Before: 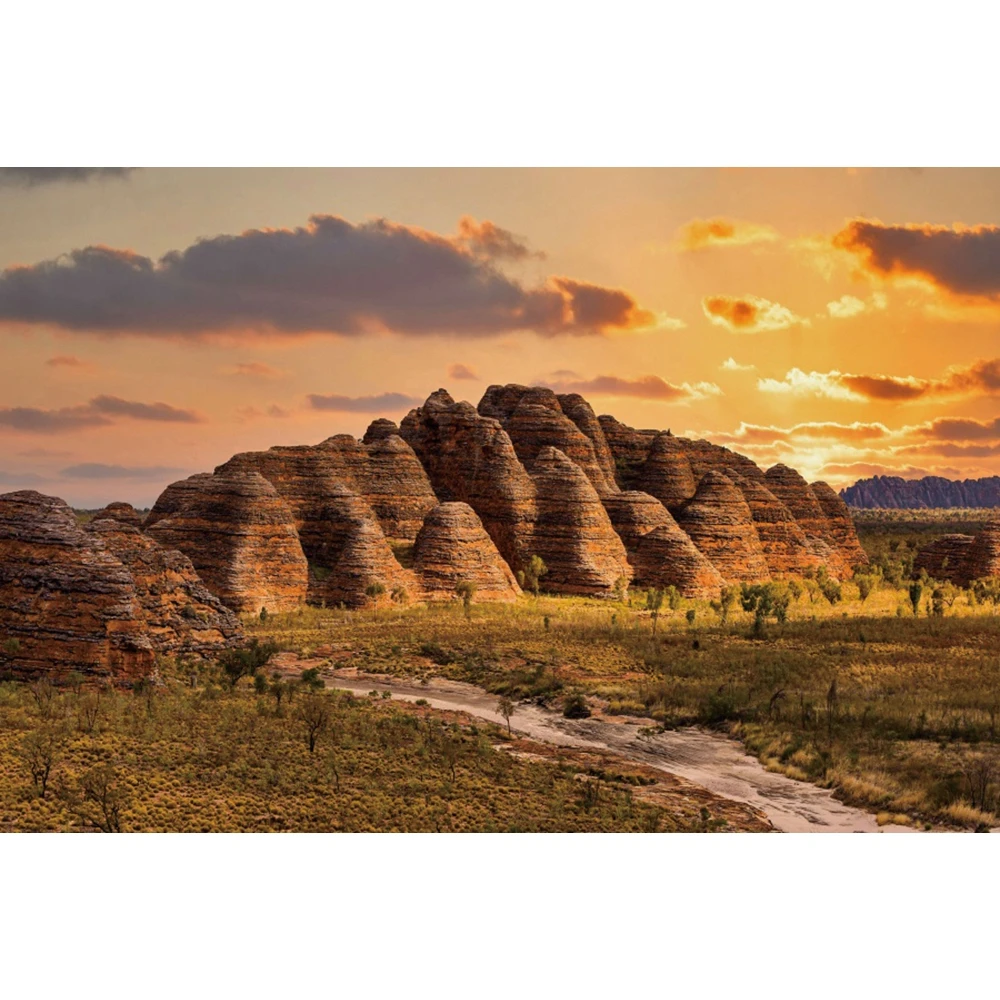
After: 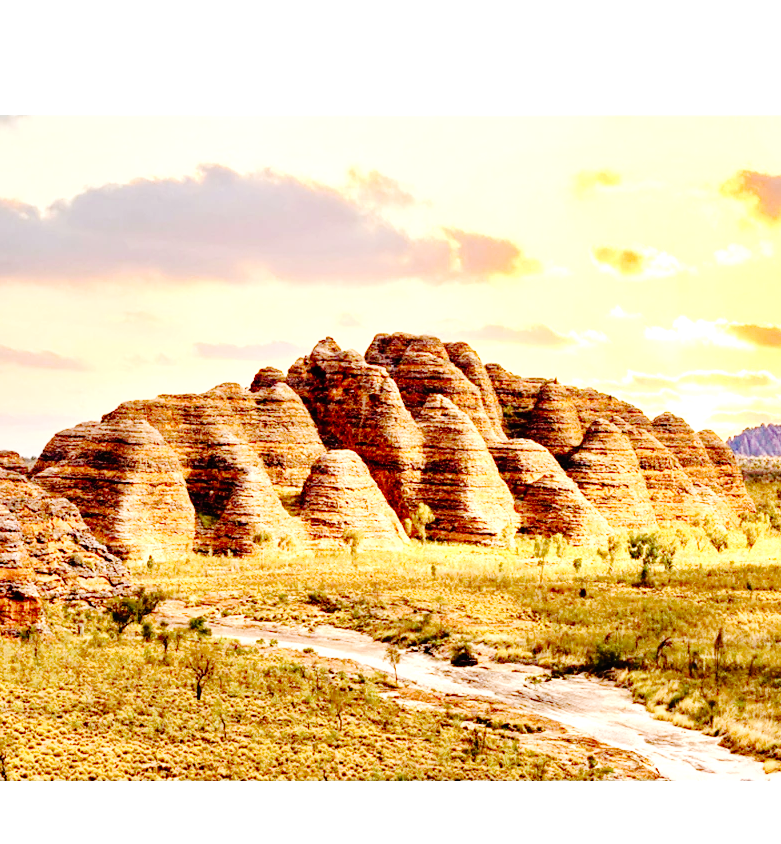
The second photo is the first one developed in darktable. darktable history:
exposure: black level correction 0, exposure 1.682 EV, compensate exposure bias true, compensate highlight preservation false
base curve: curves: ch0 [(0, 0) (0.036, 0.01) (0.123, 0.254) (0.258, 0.504) (0.507, 0.748) (1, 1)], preserve colors none
crop: left 11.323%, top 5.209%, right 9.604%, bottom 10.257%
